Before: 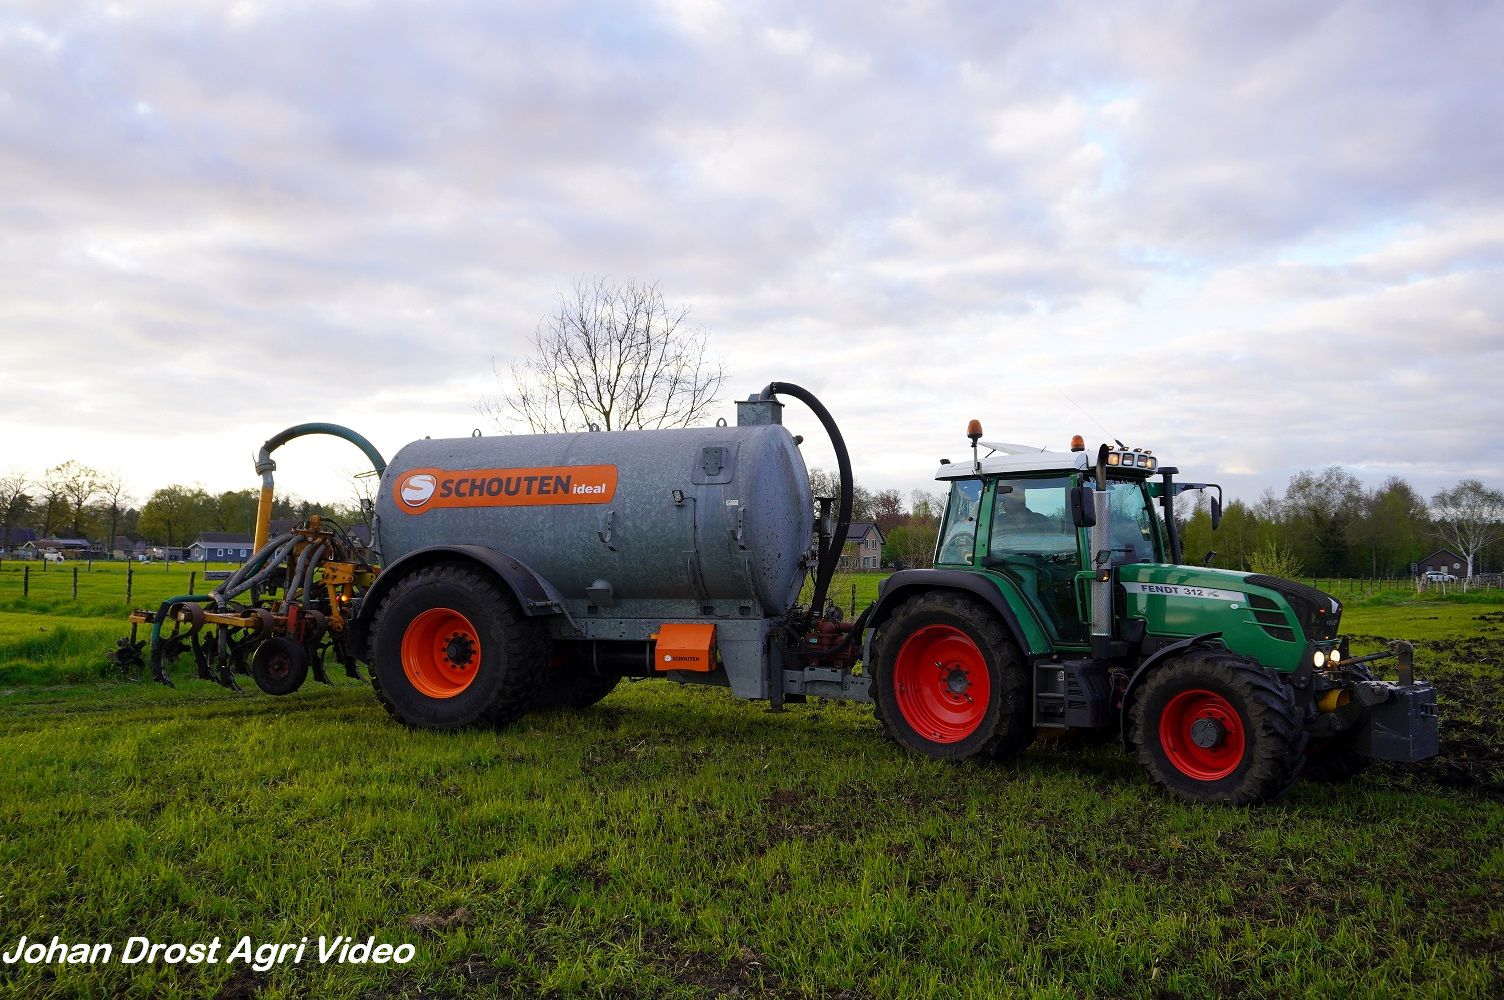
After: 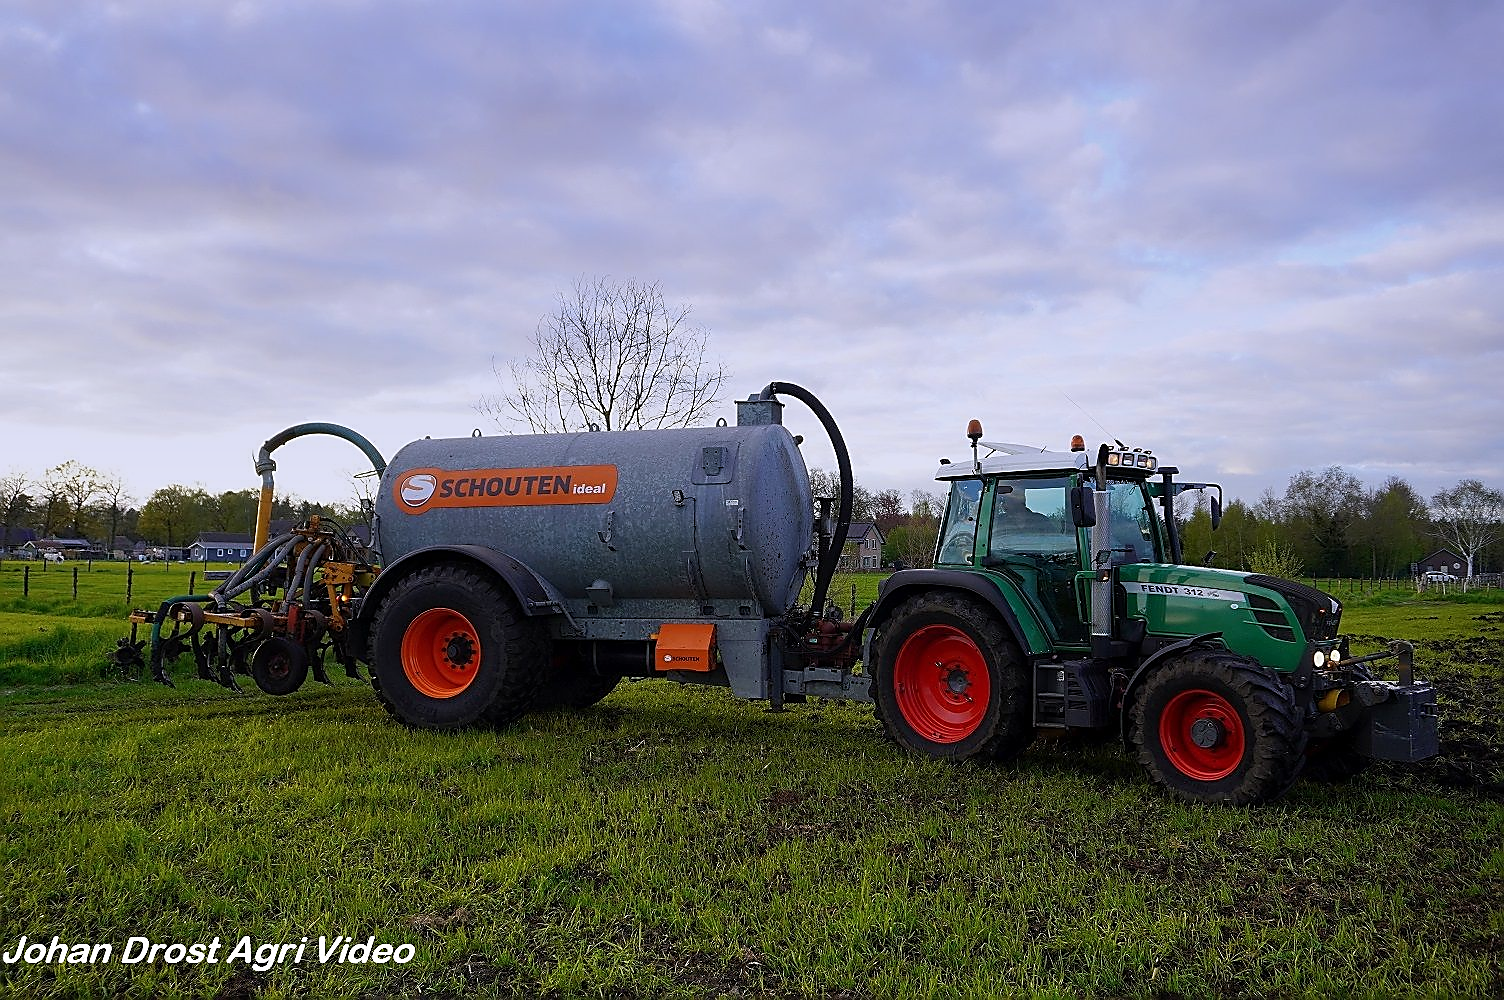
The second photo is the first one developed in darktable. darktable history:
graduated density: hue 238.83°, saturation 50%
sharpen: radius 1.4, amount 1.25, threshold 0.7
